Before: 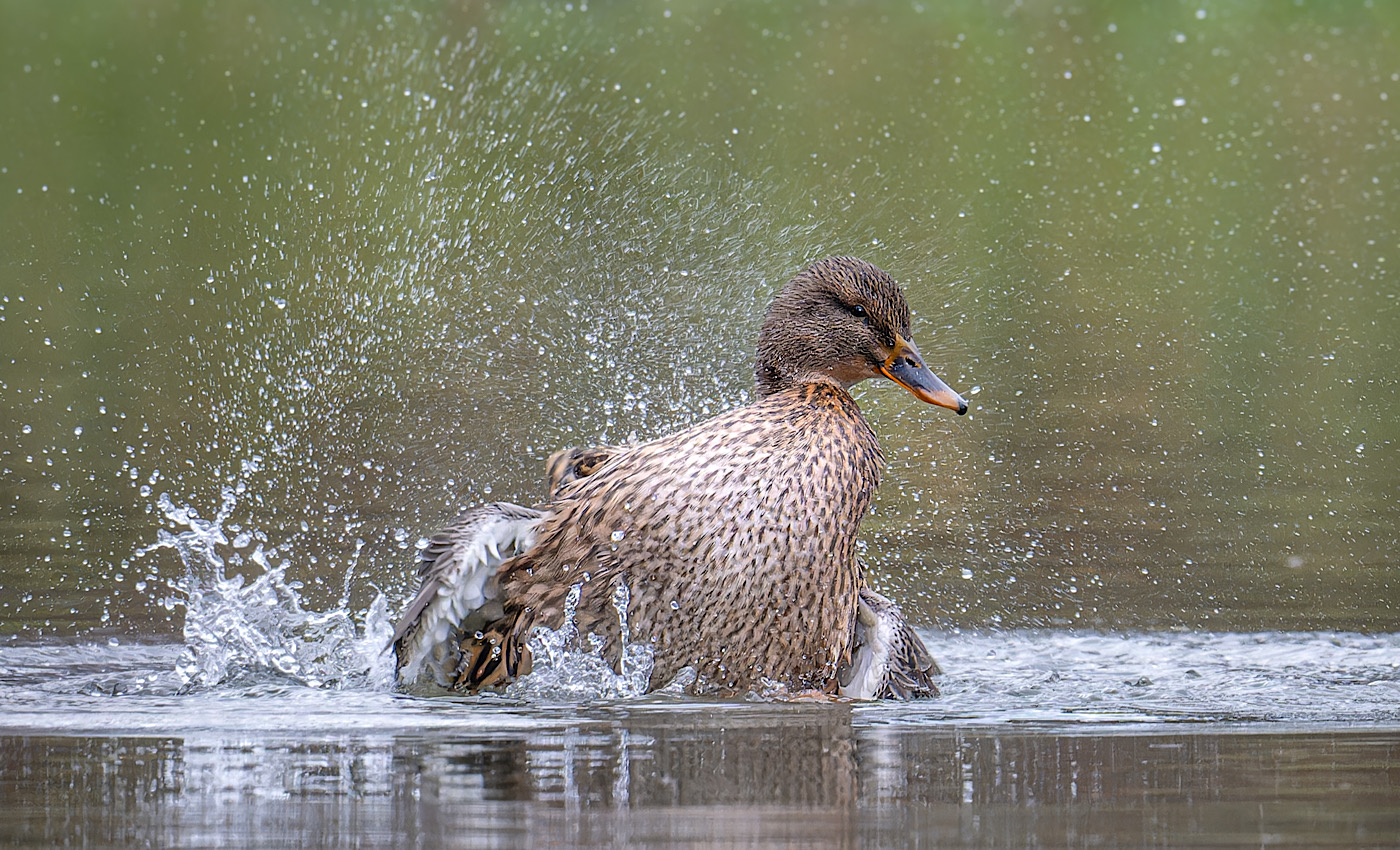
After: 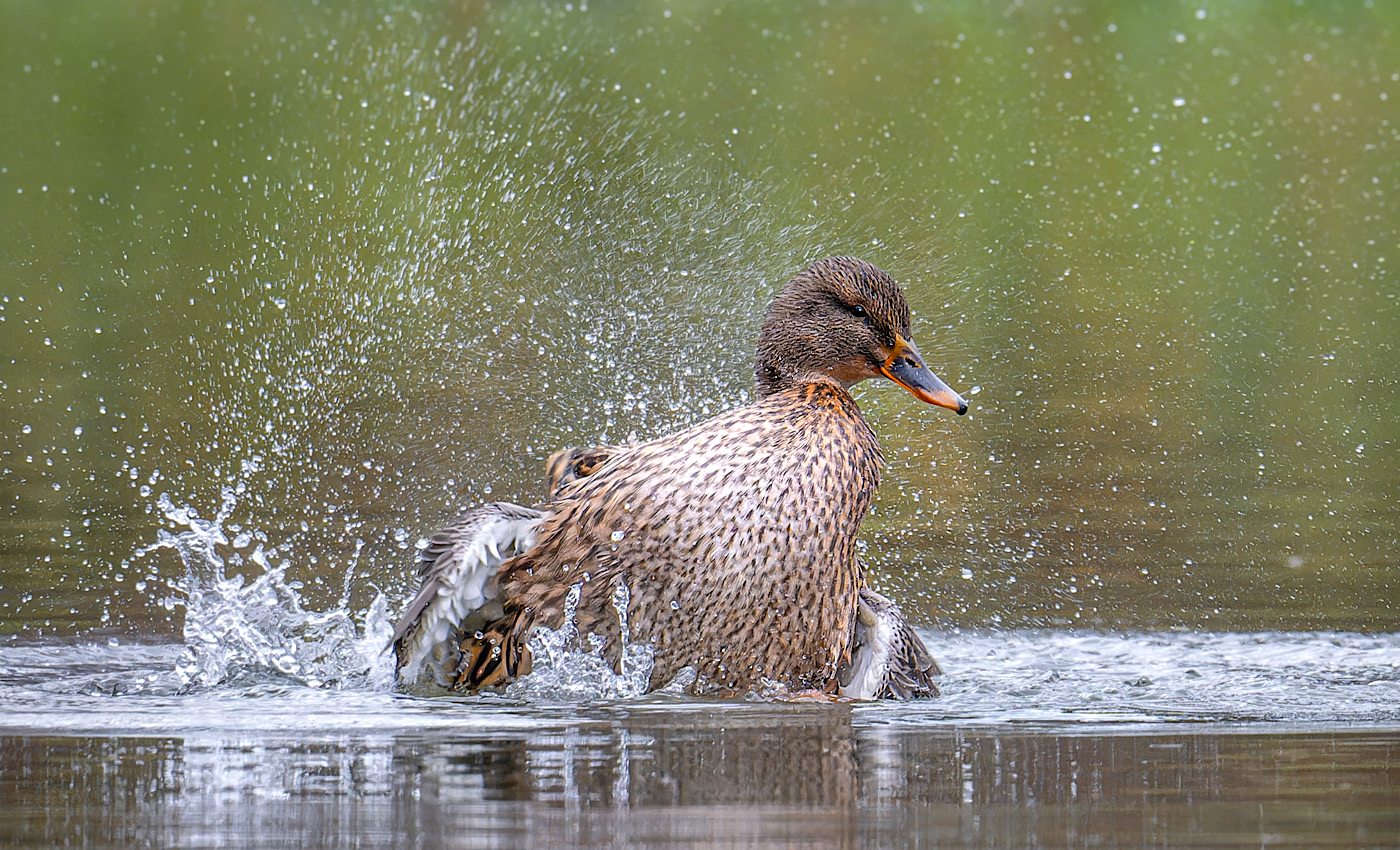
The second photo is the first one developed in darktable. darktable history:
local contrast: highlights 107%, shadows 100%, detail 119%, midtone range 0.2
color zones: curves: ch0 [(0.224, 0.526) (0.75, 0.5)]; ch1 [(0.055, 0.526) (0.224, 0.761) (0.377, 0.526) (0.75, 0.5)]
